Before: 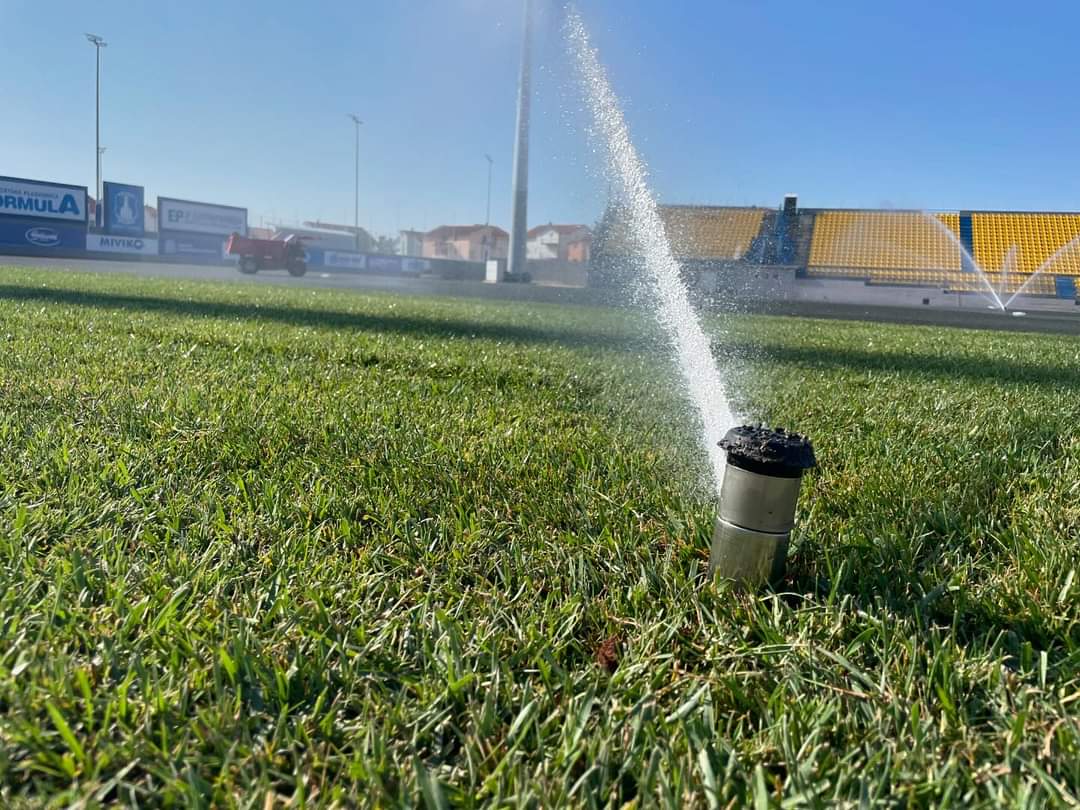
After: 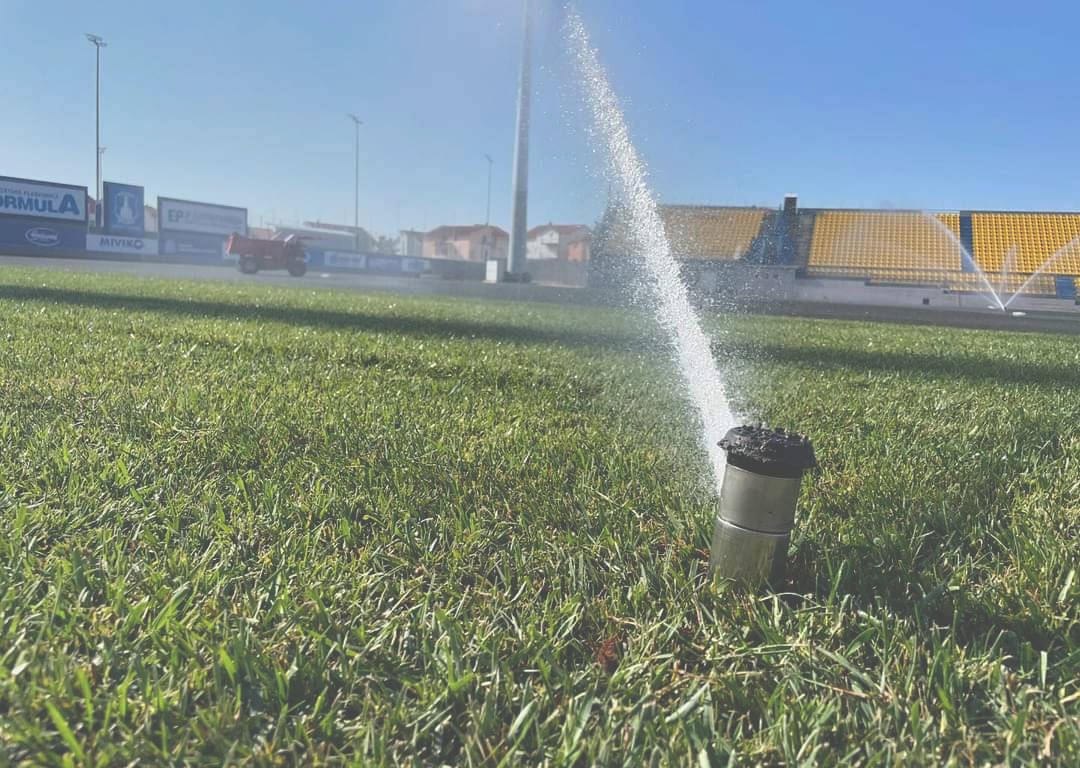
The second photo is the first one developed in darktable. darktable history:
crop and rotate: top 0%, bottom 5.097%
exposure: black level correction -0.062, exposure -0.05 EV, compensate highlight preservation false
